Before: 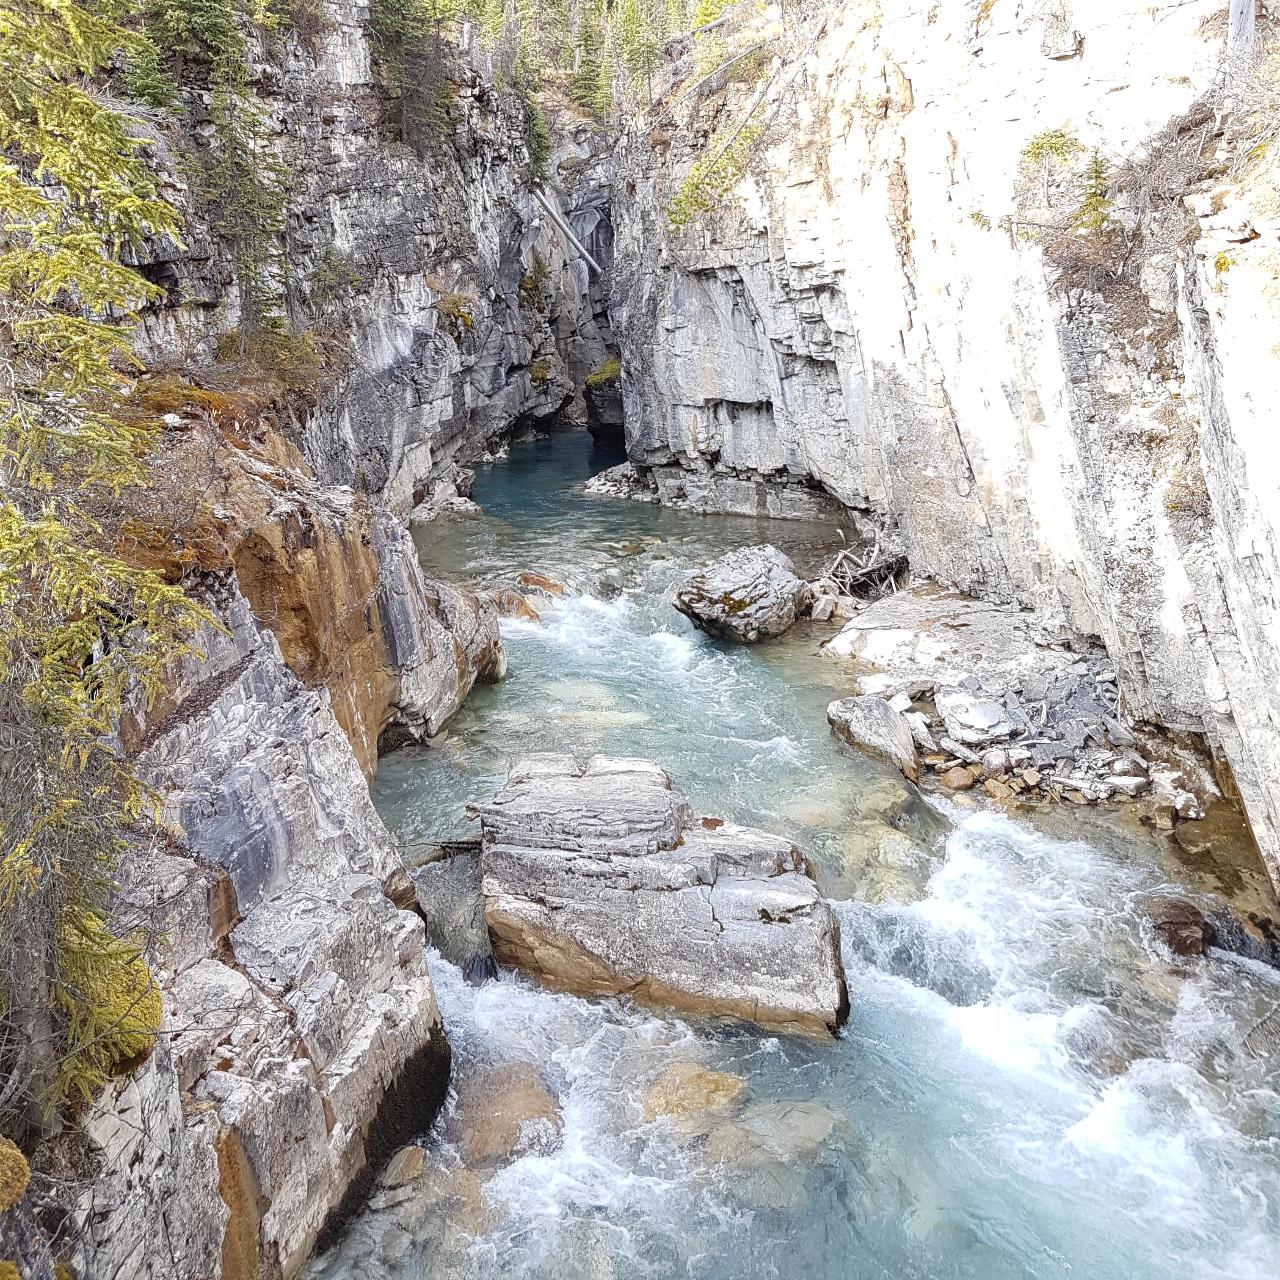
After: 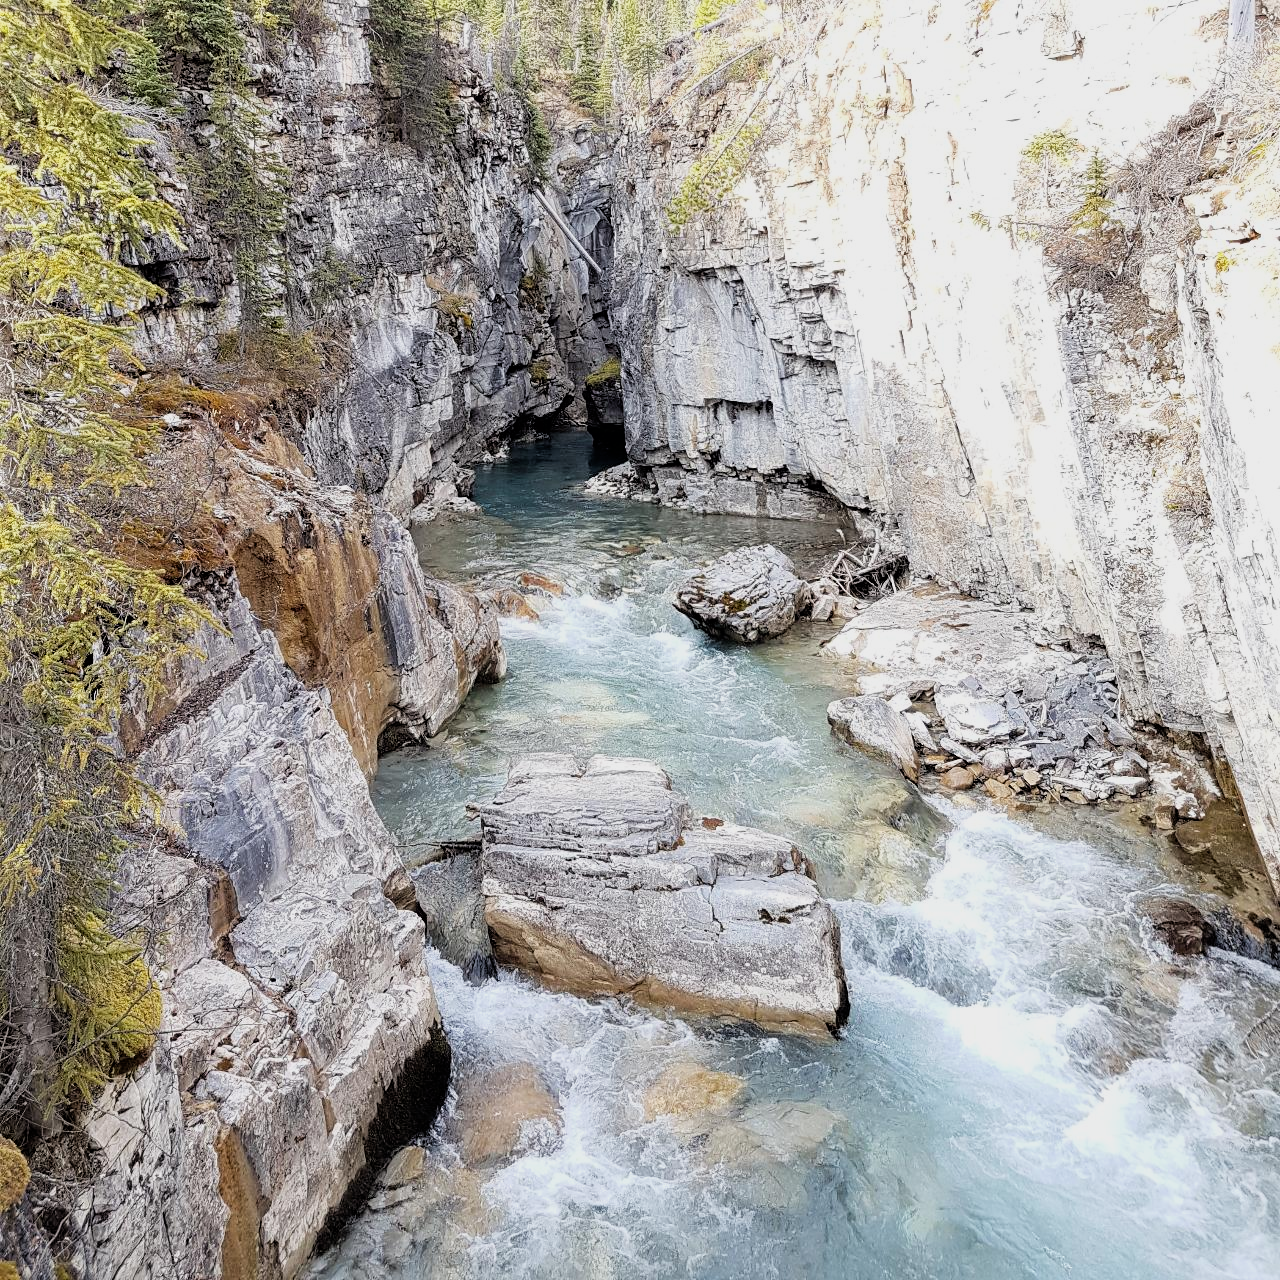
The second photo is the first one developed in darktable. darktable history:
filmic rgb: black relative exposure -11.87 EV, white relative exposure 5.45 EV, threshold 2.97 EV, hardness 4.48, latitude 50.23%, contrast 1.142, preserve chrominance max RGB, enable highlight reconstruction true
